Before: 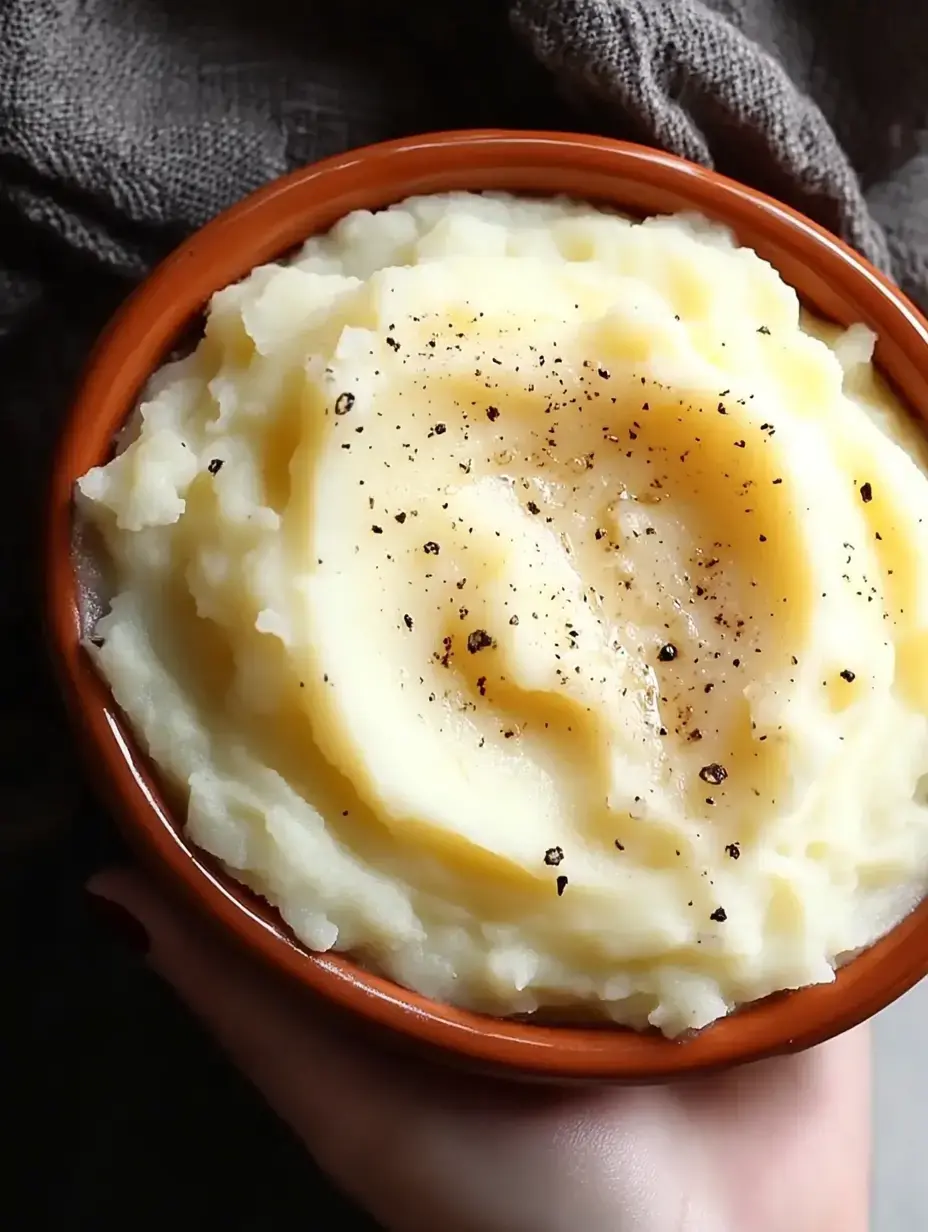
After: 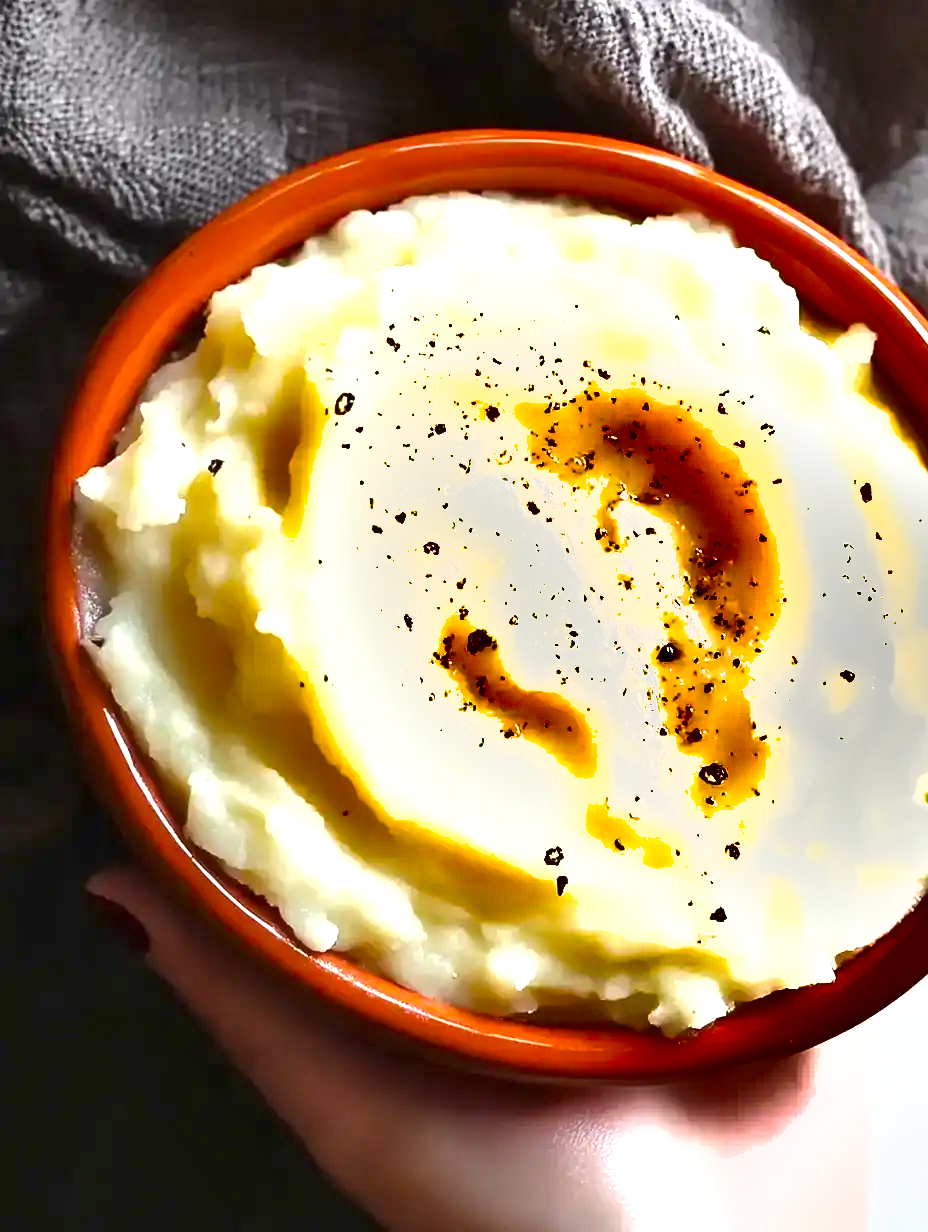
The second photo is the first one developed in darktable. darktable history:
color balance rgb: perceptual saturation grading › global saturation 25.285%
exposure: black level correction 0, exposure 1.199 EV, compensate highlight preservation false
color correction: highlights b* 0.007, saturation 1.07
shadows and highlights: radius 118.27, shadows 42.32, highlights -62.05, soften with gaussian
